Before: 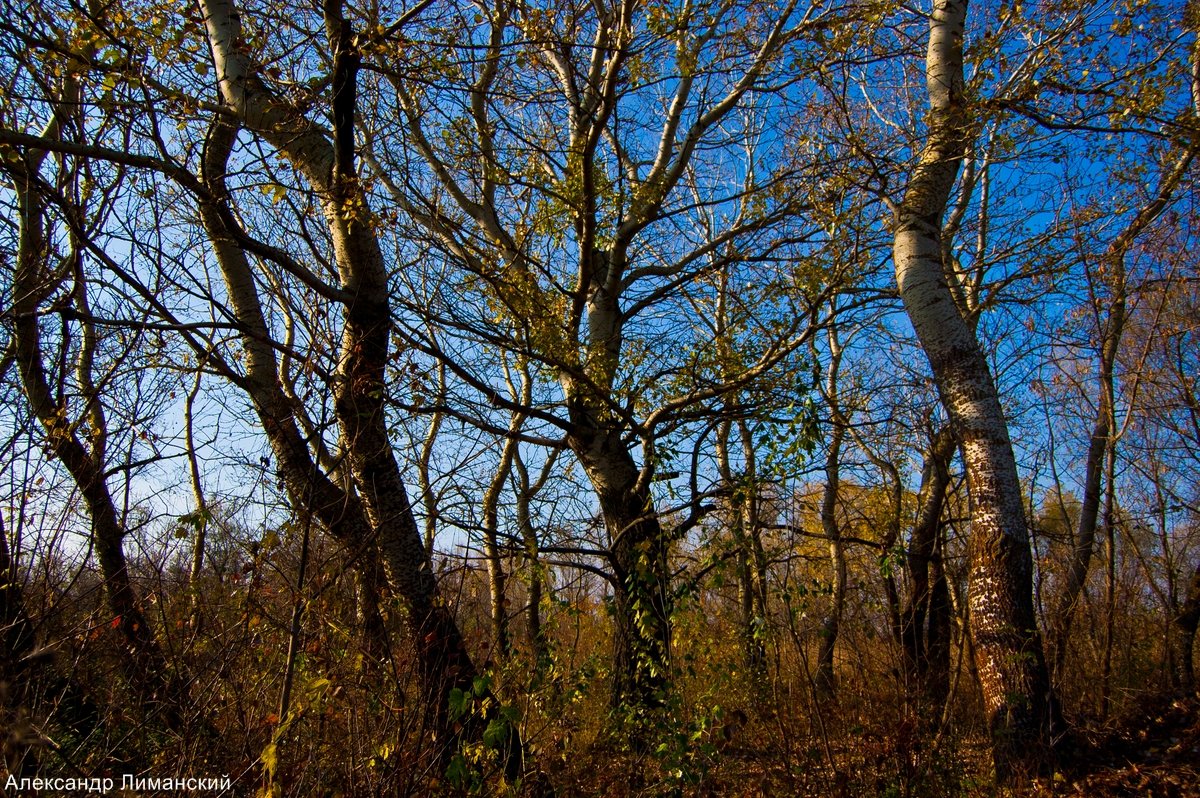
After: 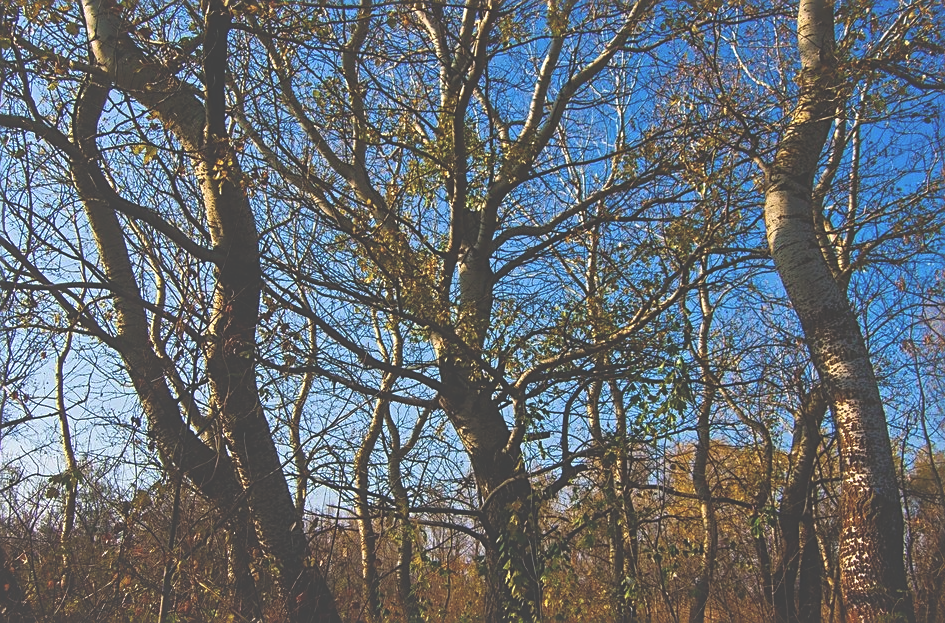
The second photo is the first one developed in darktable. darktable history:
shadows and highlights: shadows 43.06, highlights 6.94
exposure: black level correction -0.041, exposure 0.064 EV, compensate highlight preservation false
sharpen: on, module defaults
local contrast: detail 110%
crop and rotate: left 10.77%, top 5.1%, right 10.41%, bottom 16.76%
